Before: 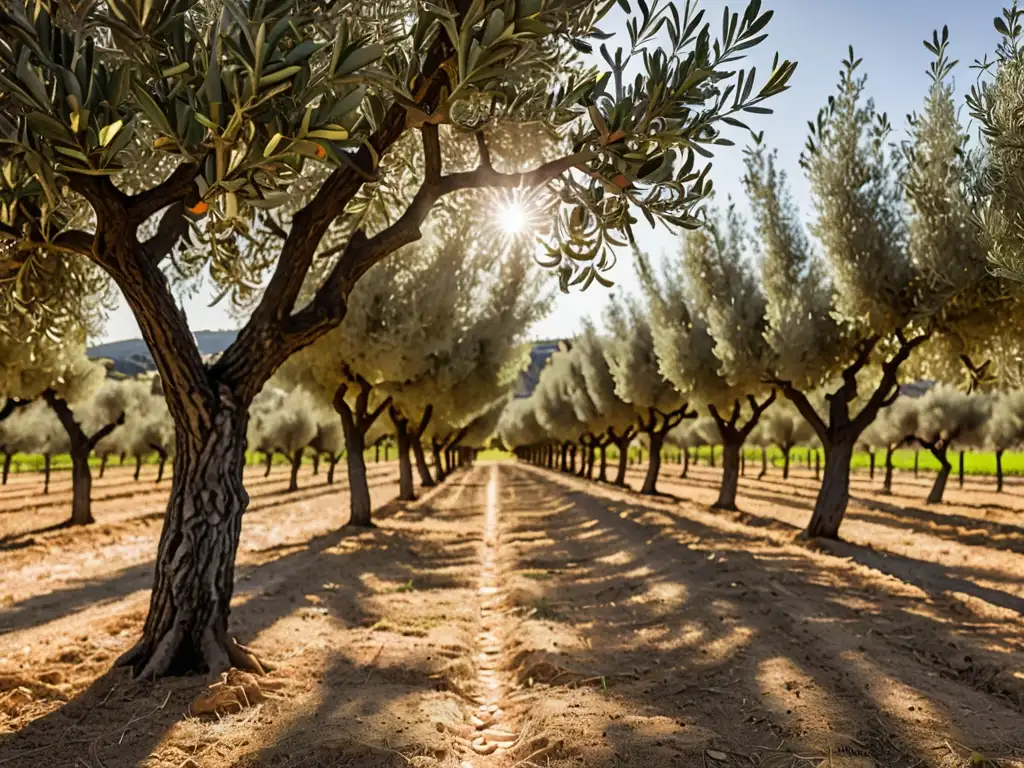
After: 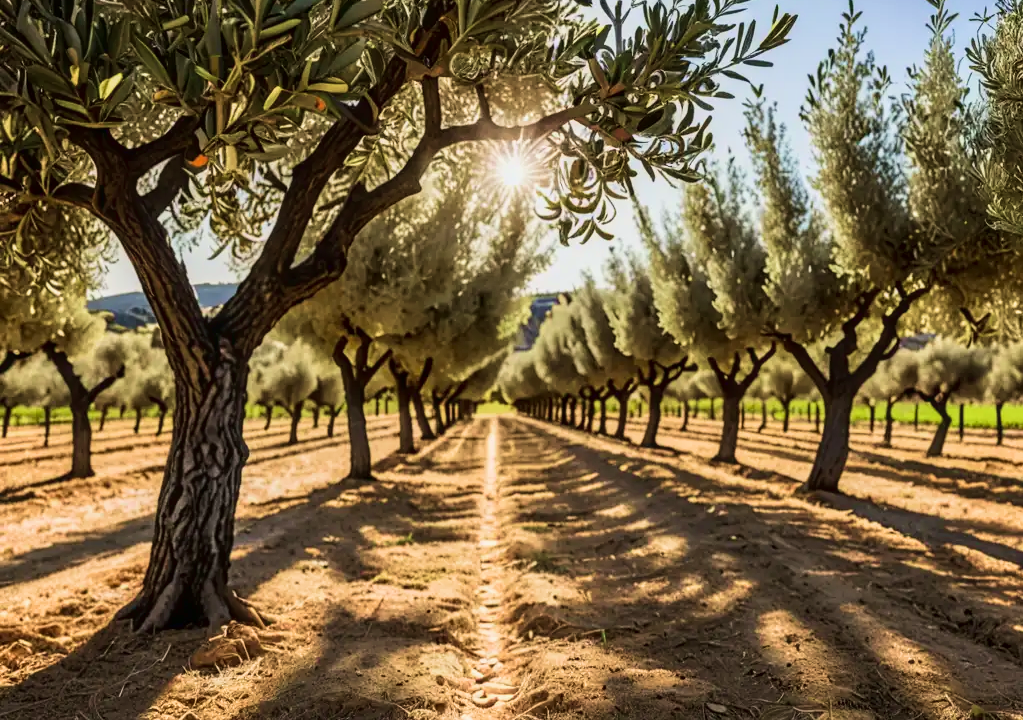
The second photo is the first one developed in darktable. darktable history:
velvia: strength 44.58%
tone curve: curves: ch0 [(0, 0.018) (0.036, 0.038) (0.15, 0.131) (0.27, 0.247) (0.545, 0.561) (0.761, 0.761) (1, 0.919)]; ch1 [(0, 0) (0.179, 0.173) (0.322, 0.32) (0.429, 0.431) (0.502, 0.5) (0.519, 0.522) (0.562, 0.588) (0.625, 0.67) (0.711, 0.745) (1, 1)]; ch2 [(0, 0) (0.29, 0.295) (0.404, 0.436) (0.497, 0.499) (0.521, 0.523) (0.561, 0.605) (0.657, 0.655) (0.712, 0.764) (1, 1)], color space Lab, linked channels, preserve colors none
shadows and highlights: shadows -1.04, highlights 39.53
exposure: exposure -0.024 EV, compensate highlight preservation false
local contrast: on, module defaults
crop and rotate: top 6.129%
